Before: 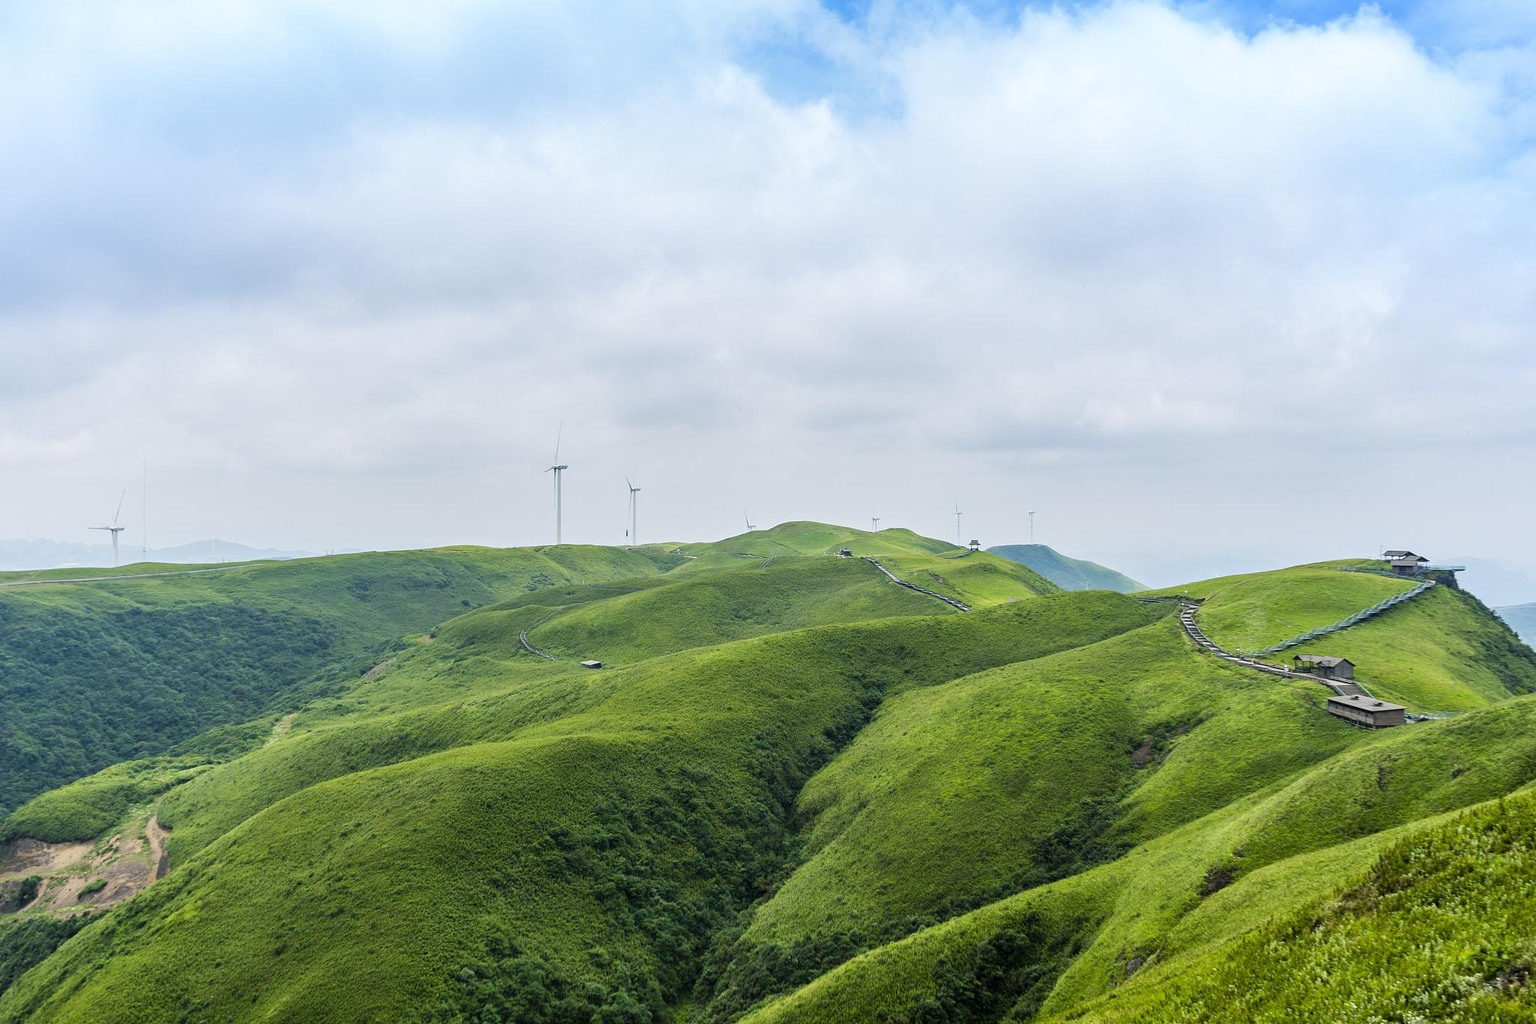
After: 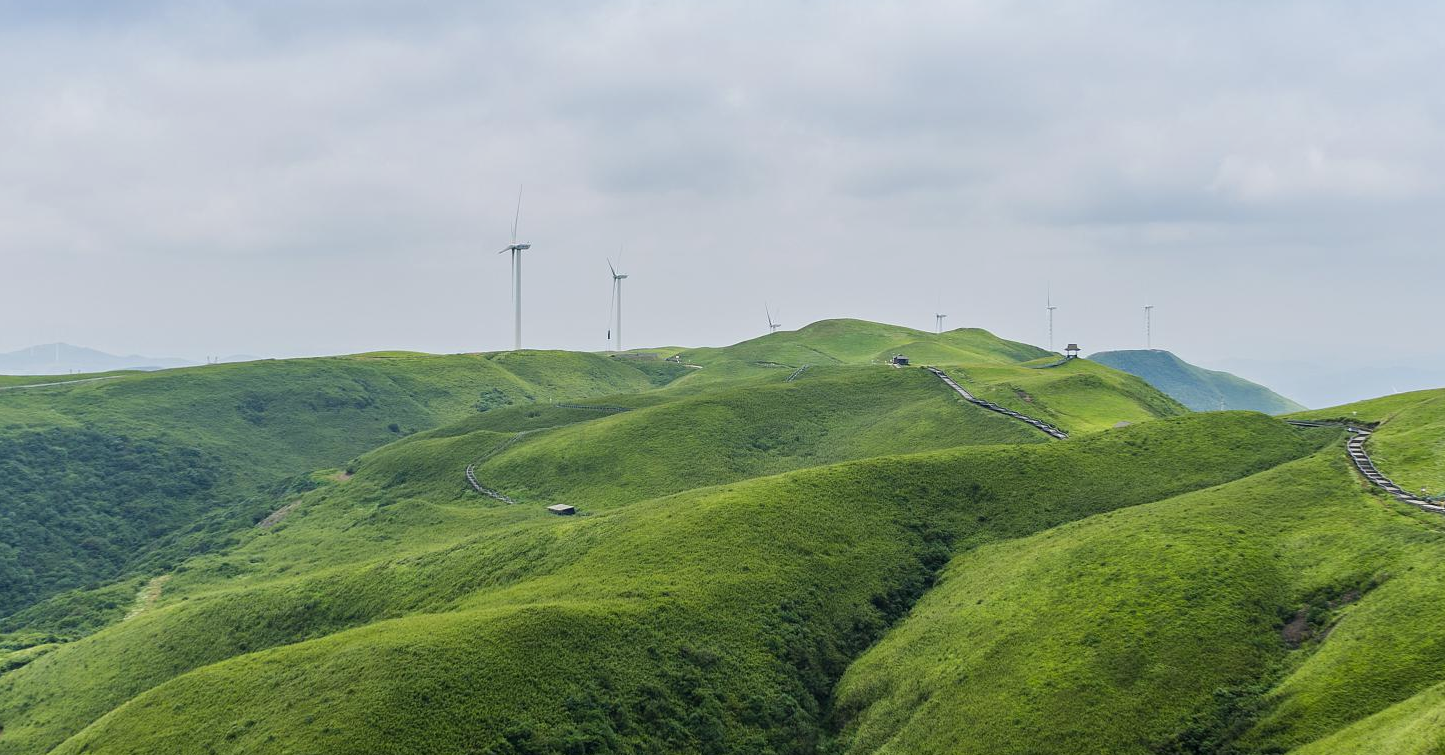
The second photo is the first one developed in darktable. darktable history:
crop: left 11.123%, top 27.61%, right 18.3%, bottom 17.034%
exposure: exposure -0.21 EV, compensate highlight preservation false
